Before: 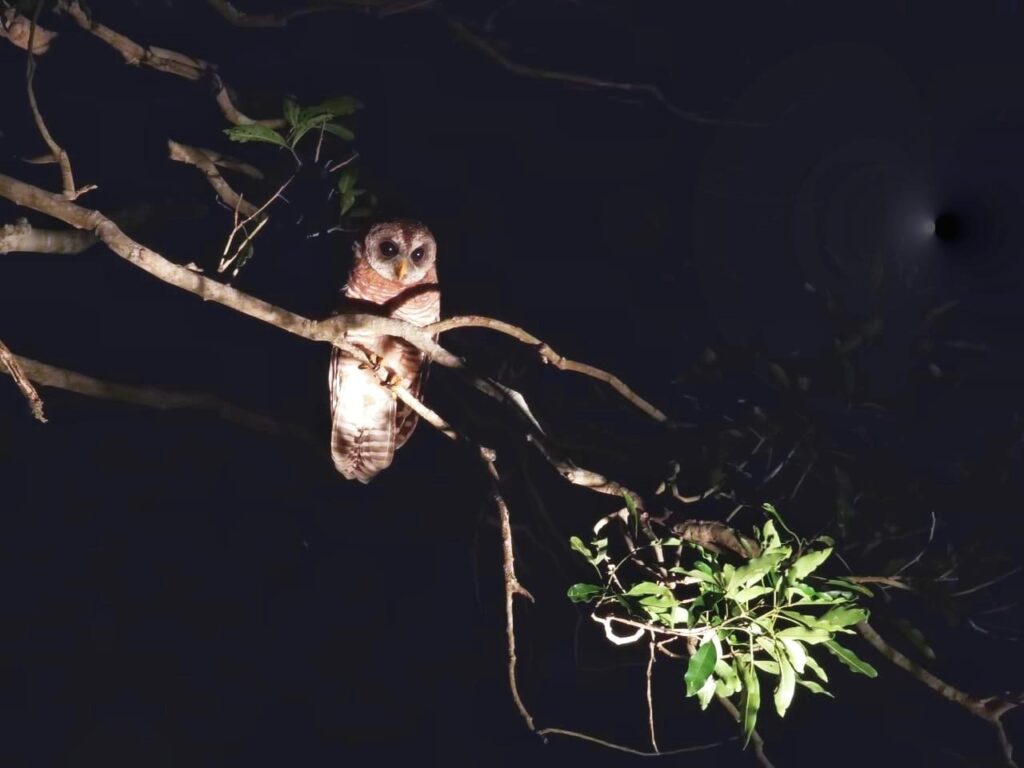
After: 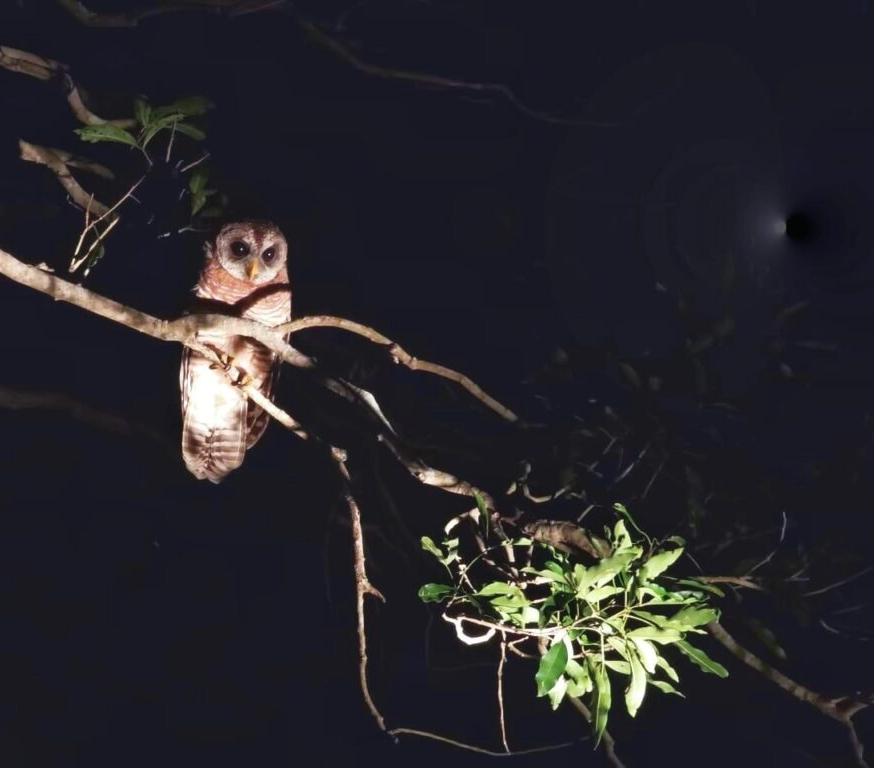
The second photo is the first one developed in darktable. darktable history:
crop and rotate: left 14.609%
